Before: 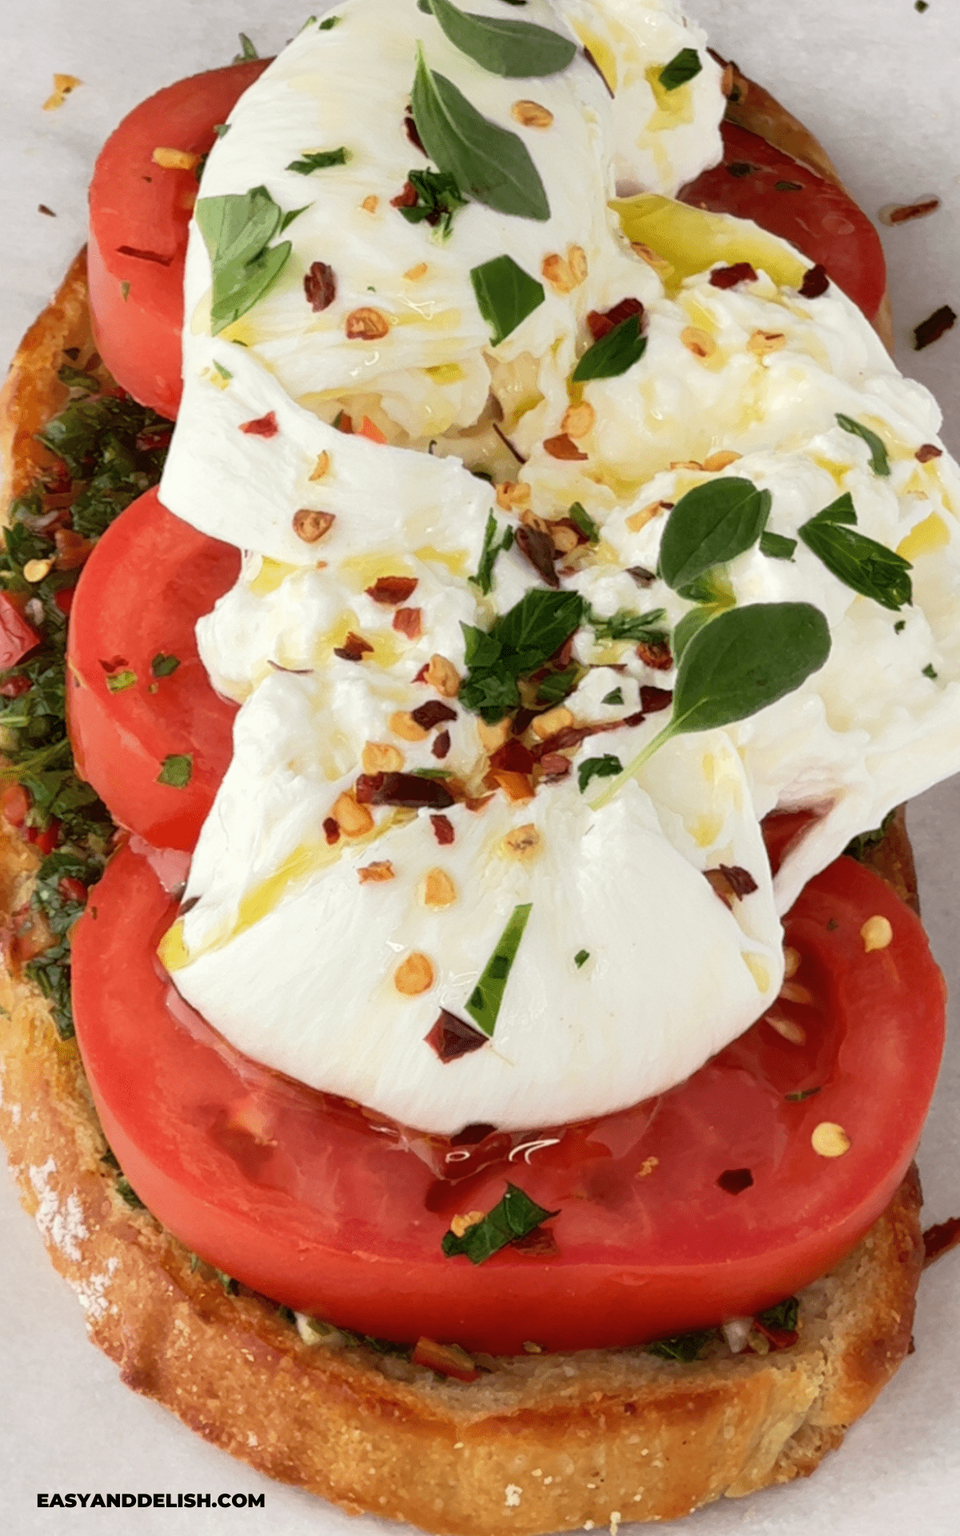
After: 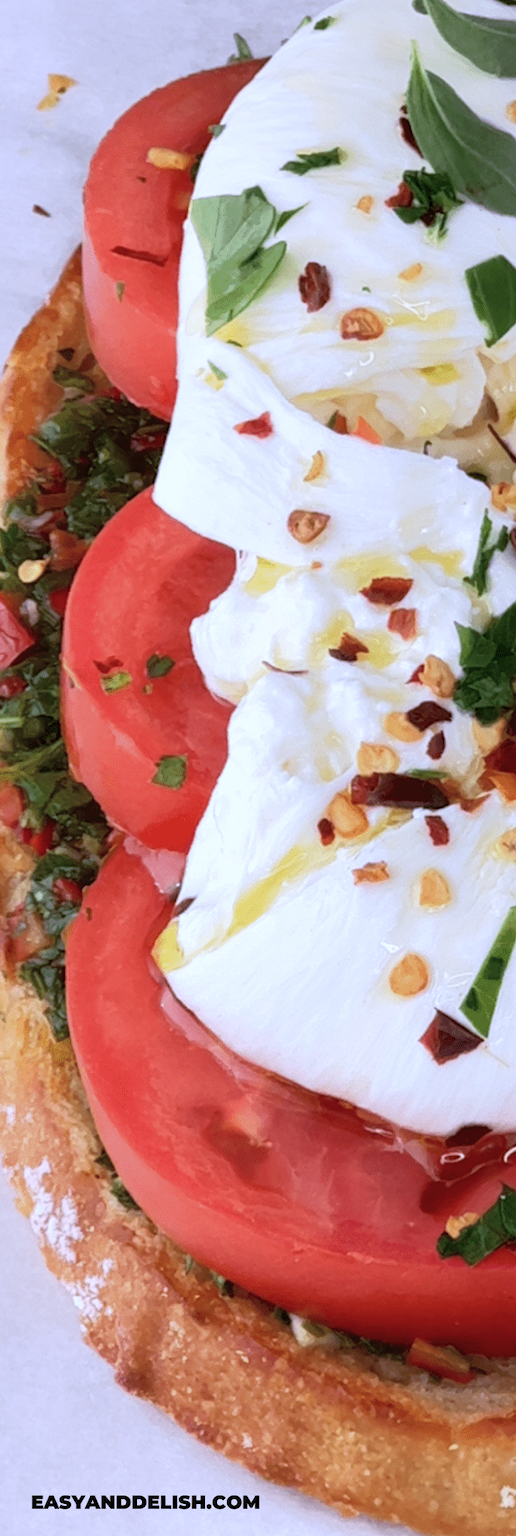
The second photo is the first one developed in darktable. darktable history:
crop: left 0.587%, right 45.588%, bottom 0.086%
tone equalizer: on, module defaults
color calibration: illuminant as shot in camera, x 0.379, y 0.396, temperature 4138.76 K
